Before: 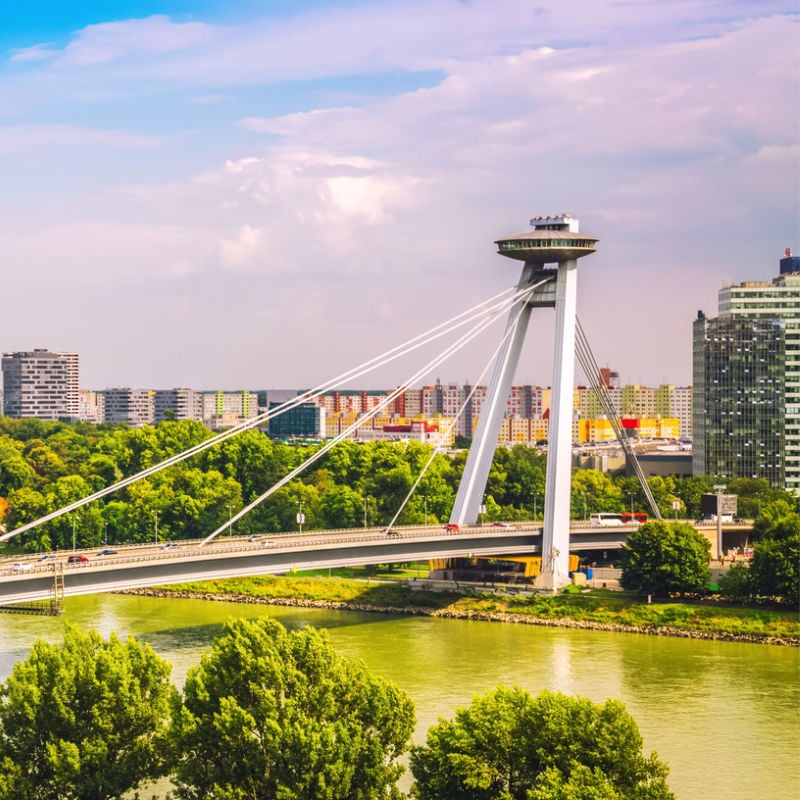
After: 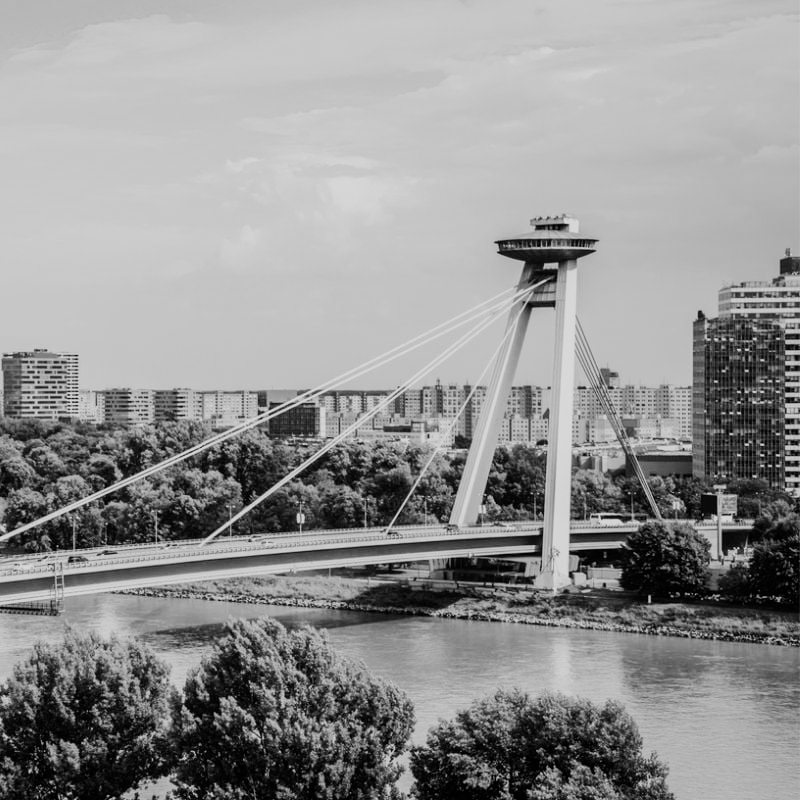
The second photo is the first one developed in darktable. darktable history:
color calibration: output gray [0.22, 0.42, 0.37, 0], illuminant same as pipeline (D50), adaptation XYZ, x 0.347, y 0.358, temperature 5023.66 K
filmic rgb: black relative exposure -5.09 EV, white relative exposure 3.99 EV, hardness 2.9, contrast 1.301, highlights saturation mix -29.11%, color science v5 (2021), contrast in shadows safe, contrast in highlights safe
